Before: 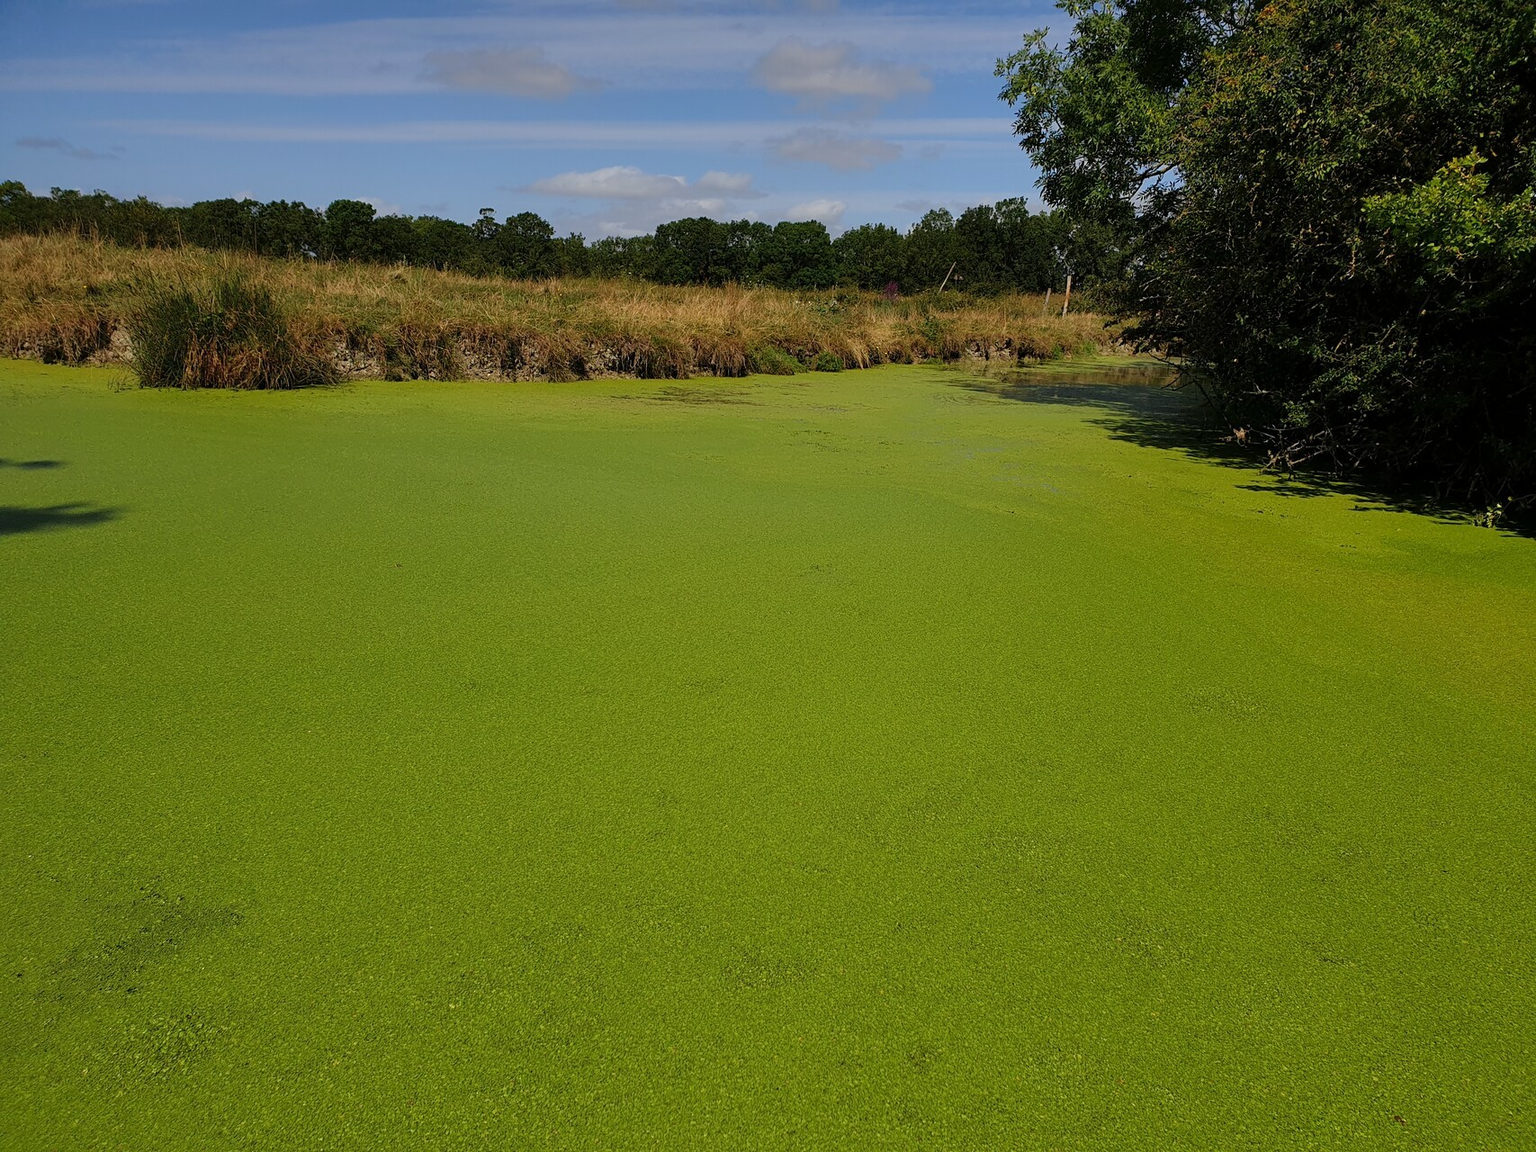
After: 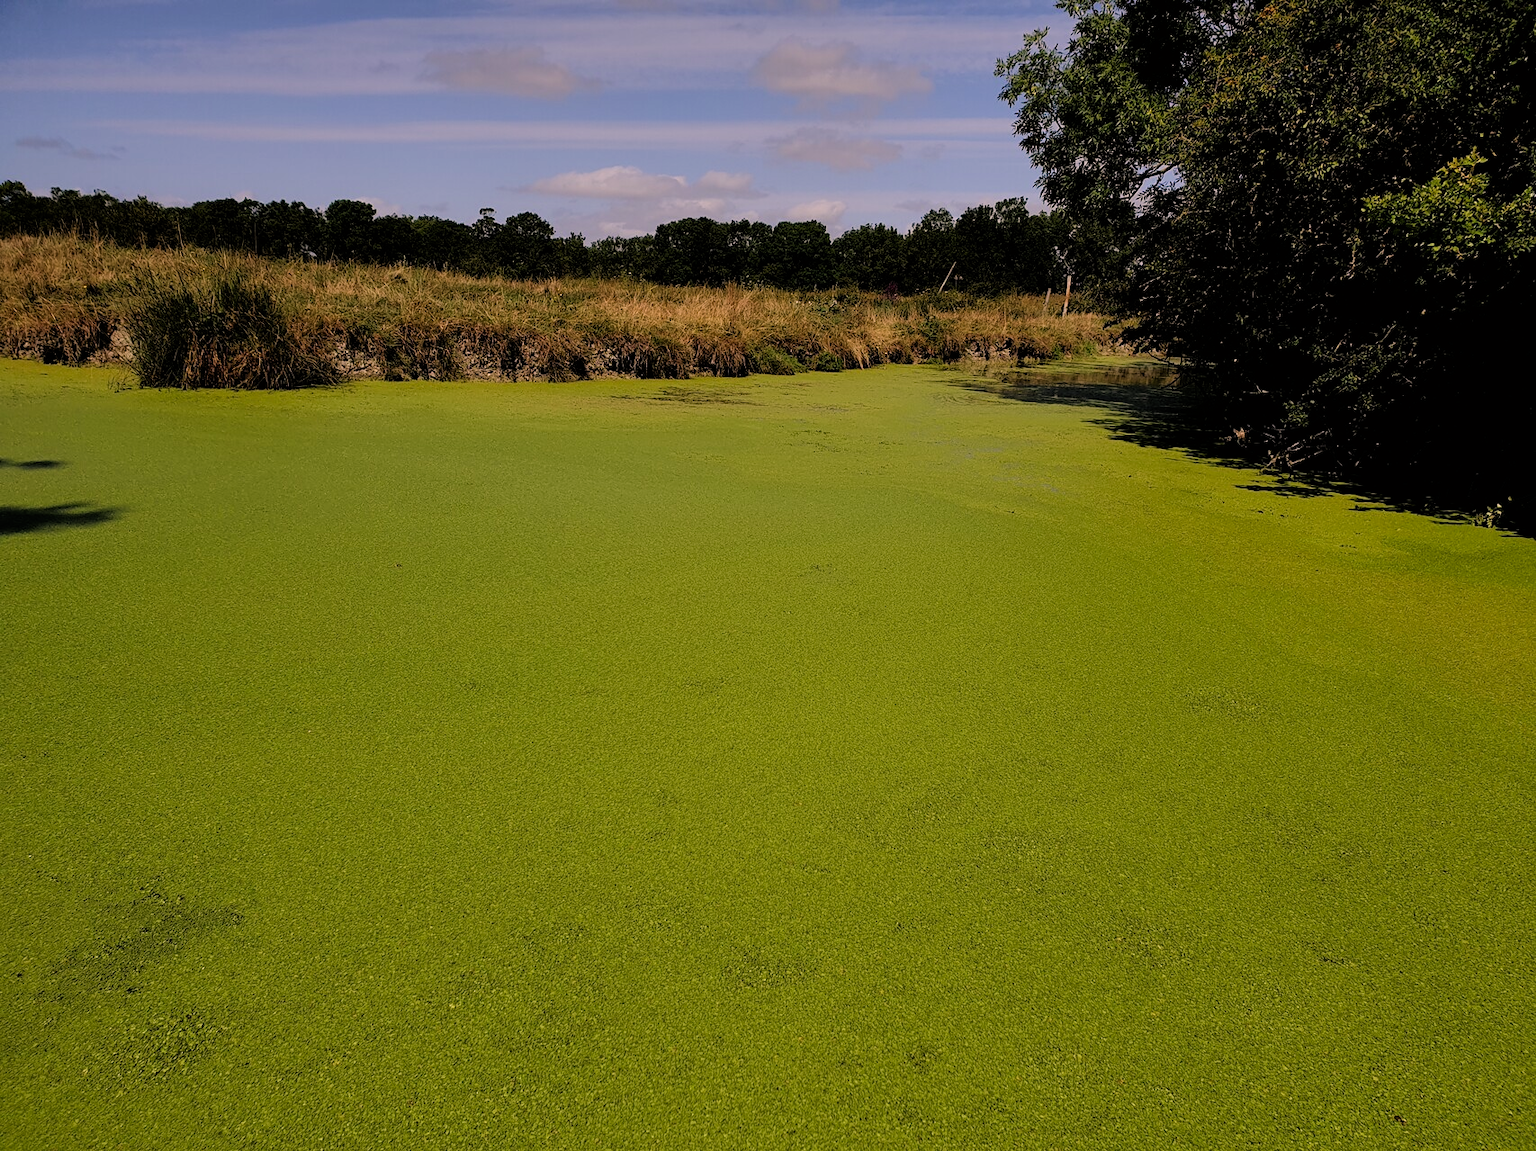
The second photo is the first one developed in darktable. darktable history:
color correction: highlights a* 12.23, highlights b* 5.41
filmic rgb: black relative exposure -5 EV, white relative exposure 3.5 EV, hardness 3.19, contrast 1.2, highlights saturation mix -50%
